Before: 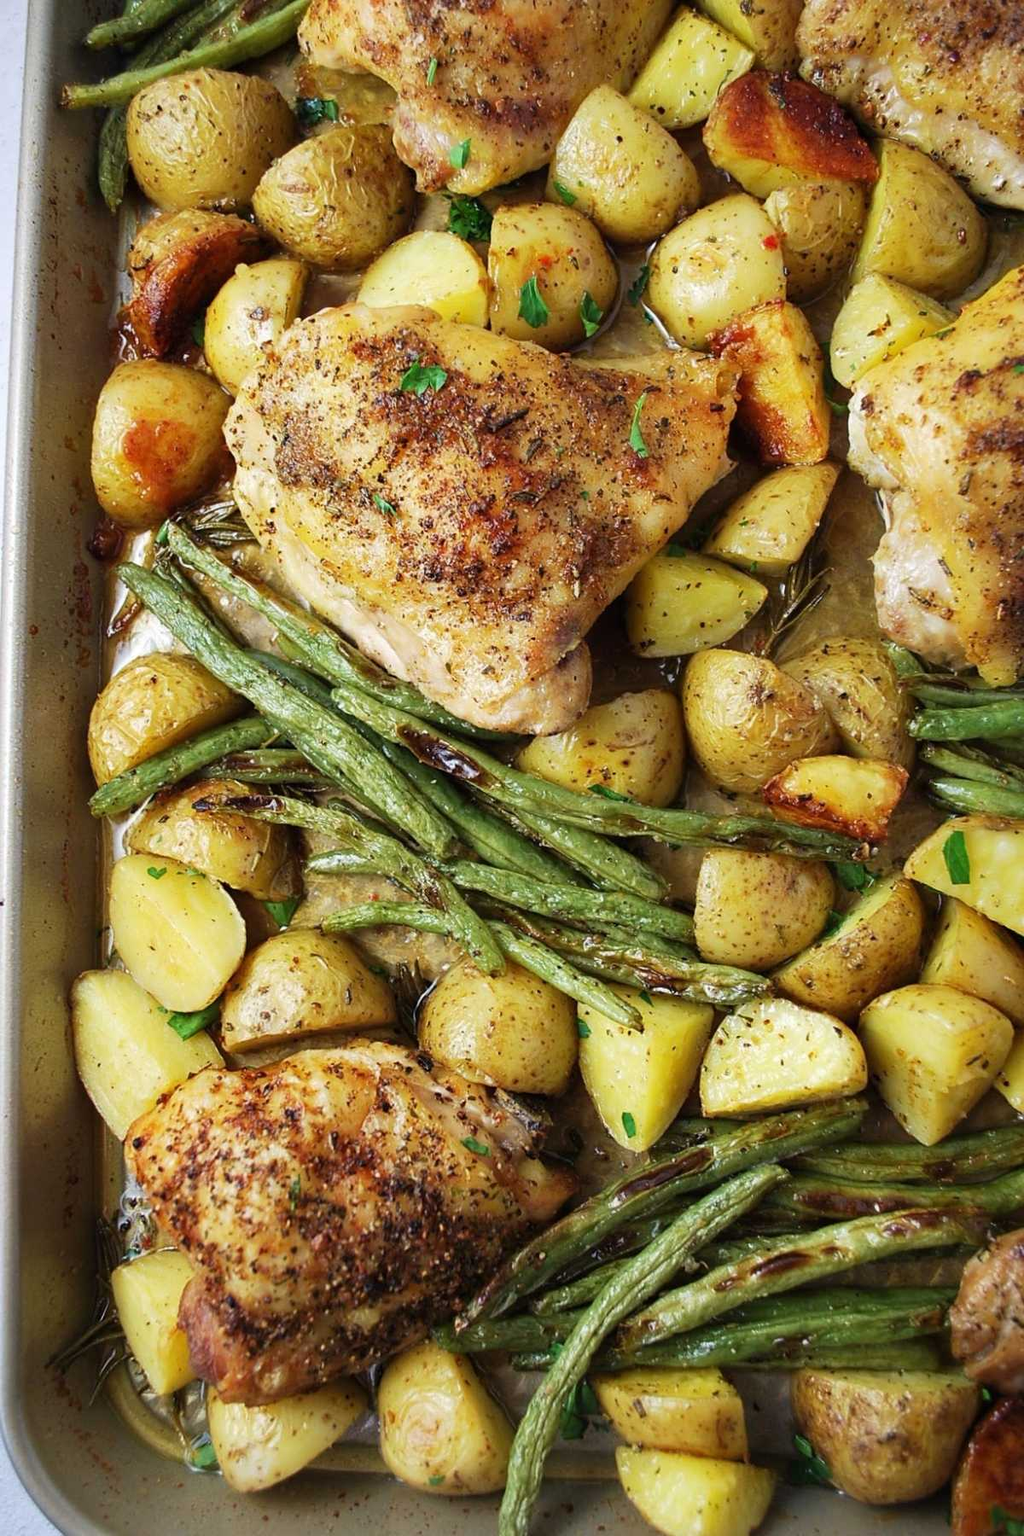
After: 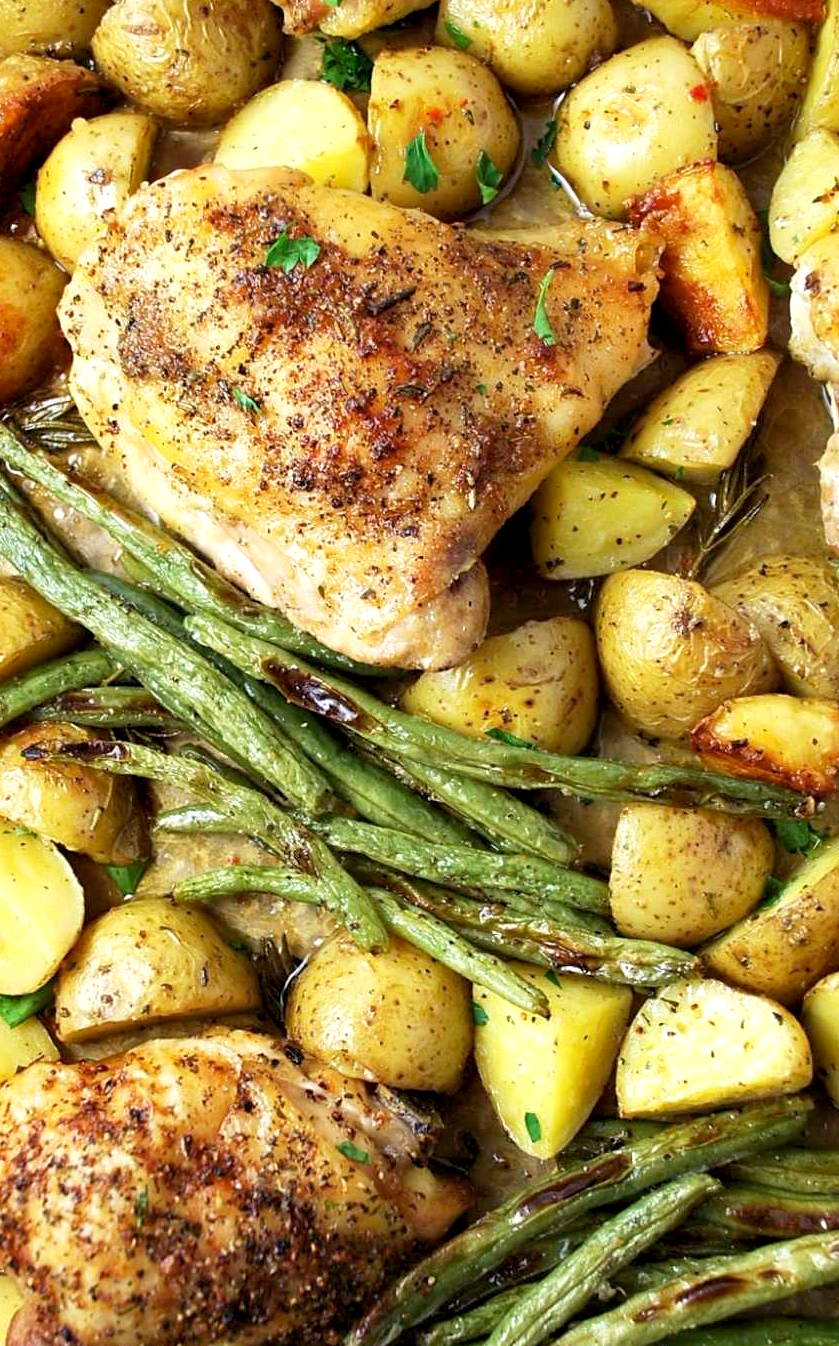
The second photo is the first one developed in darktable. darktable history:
color balance rgb: global vibrance 1%, saturation formula JzAzBz (2021)
exposure: black level correction 0.005, exposure 0.417 EV, compensate highlight preservation false
crop and rotate: left 17.046%, top 10.659%, right 12.989%, bottom 14.553%
